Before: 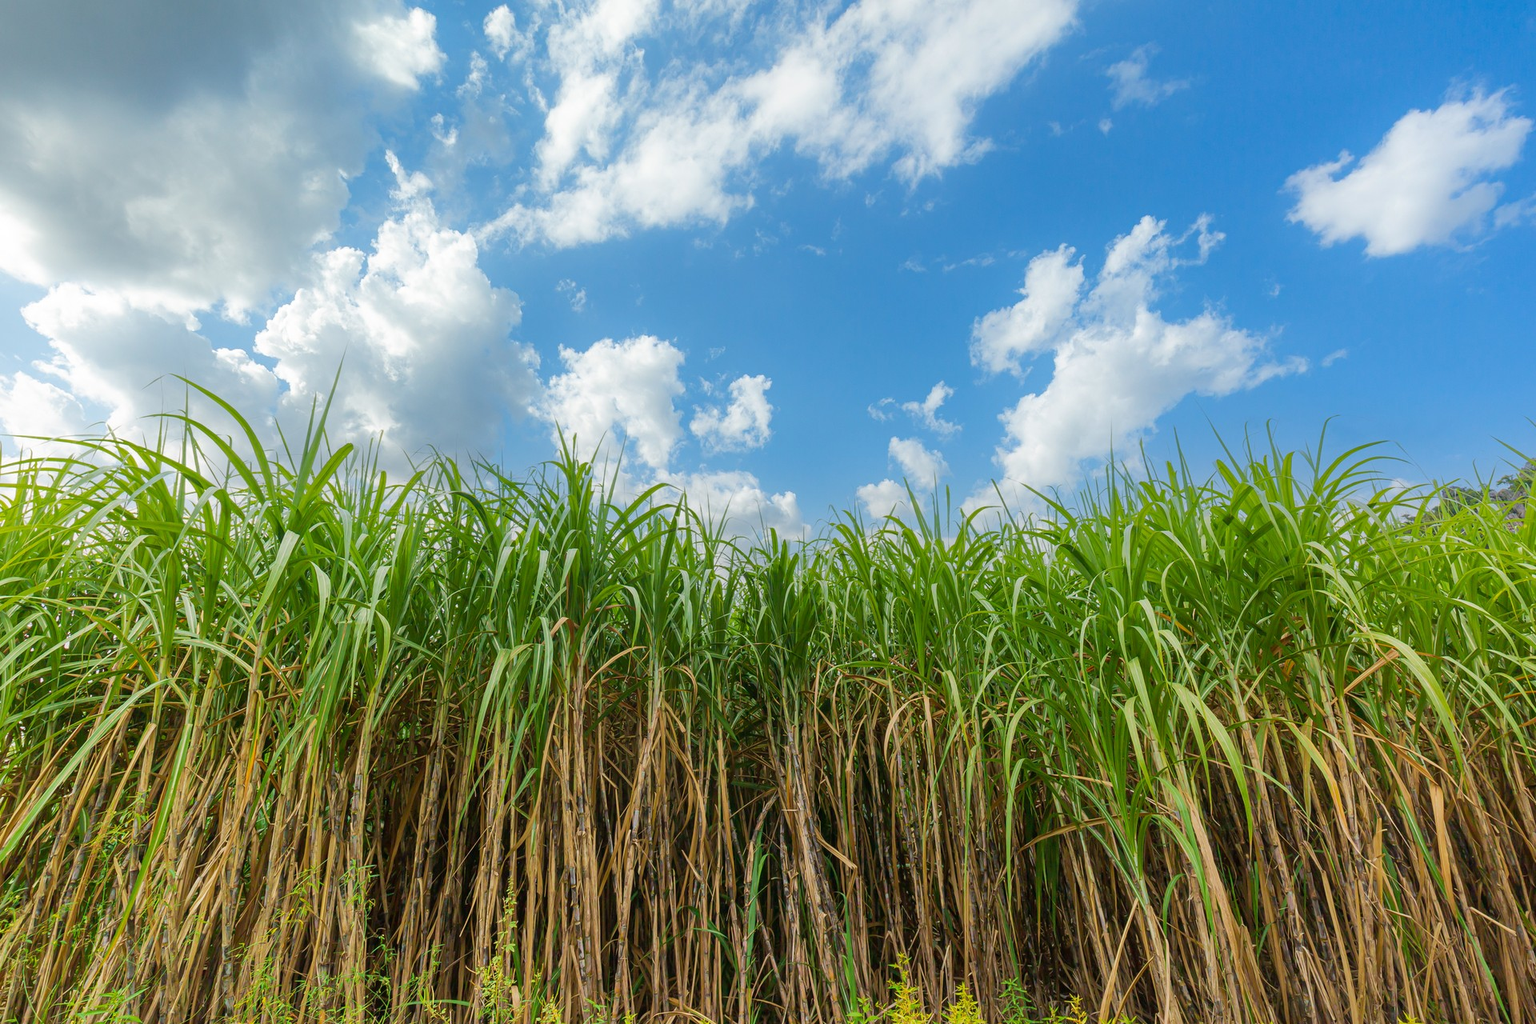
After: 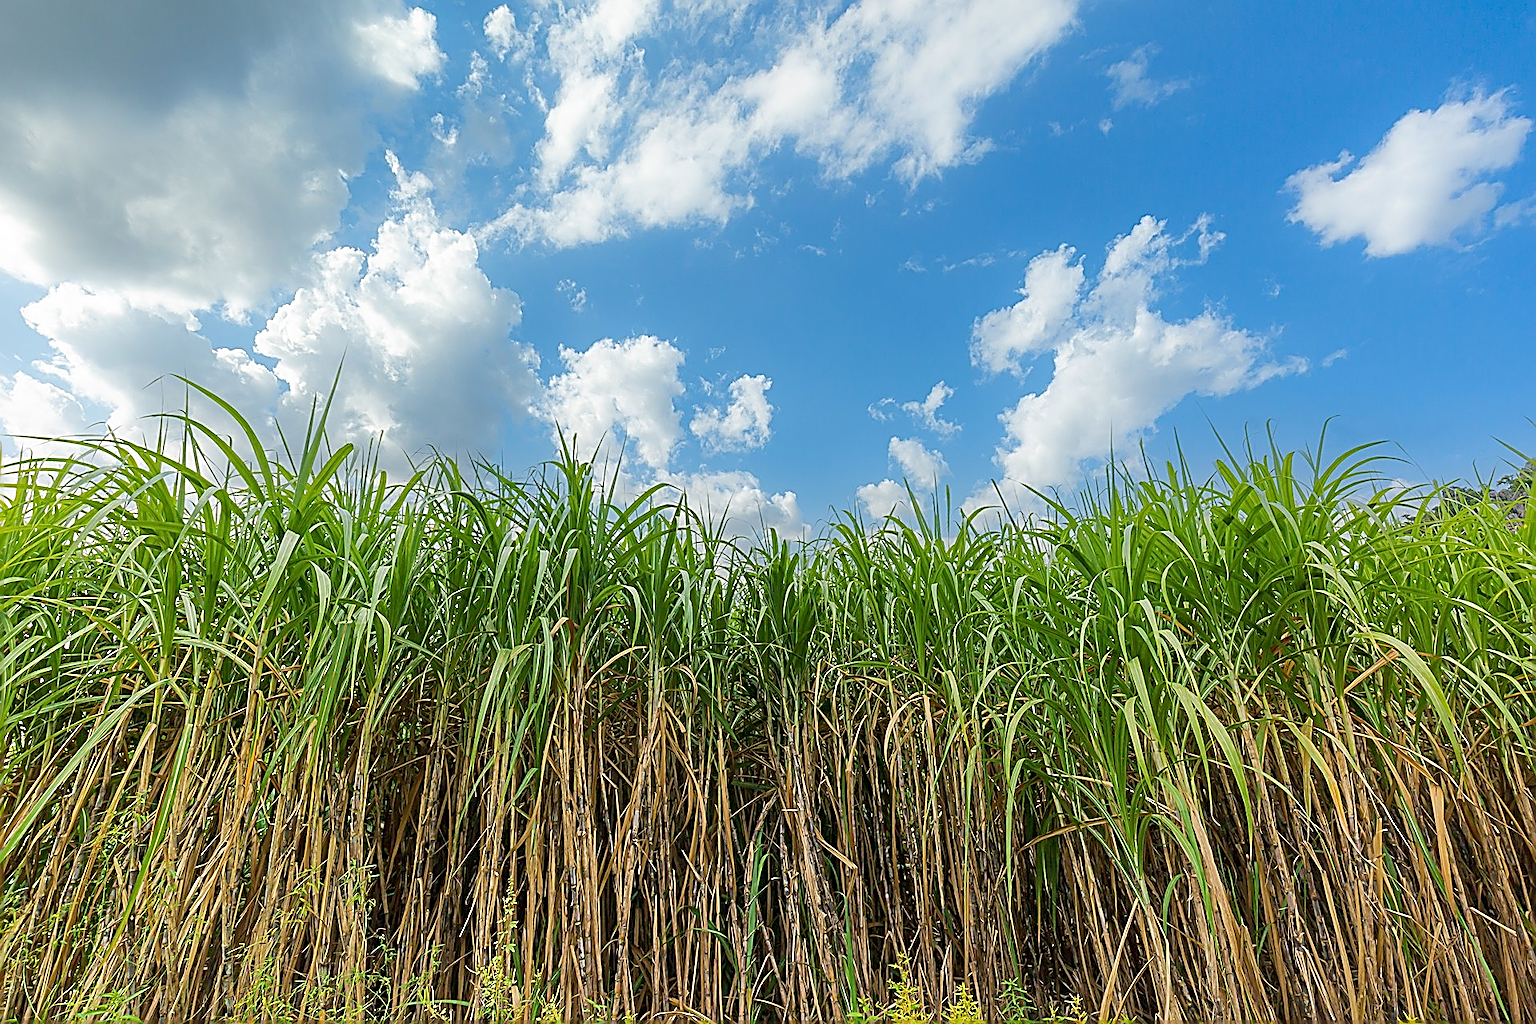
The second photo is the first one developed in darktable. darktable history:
sharpen: amount 1.869
